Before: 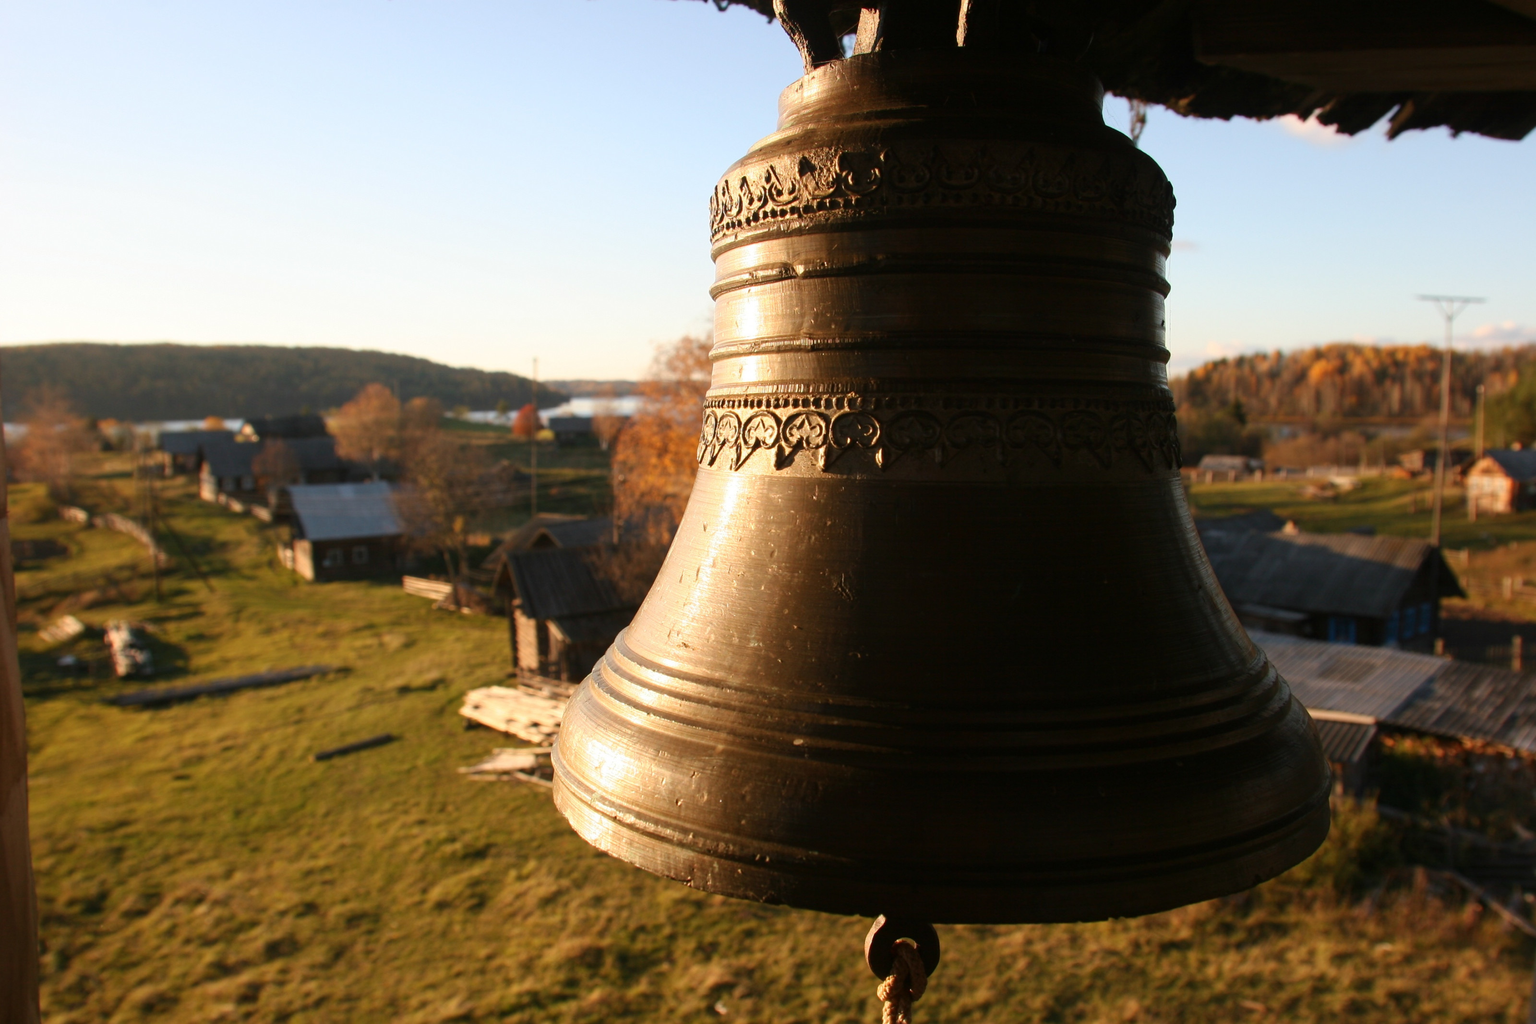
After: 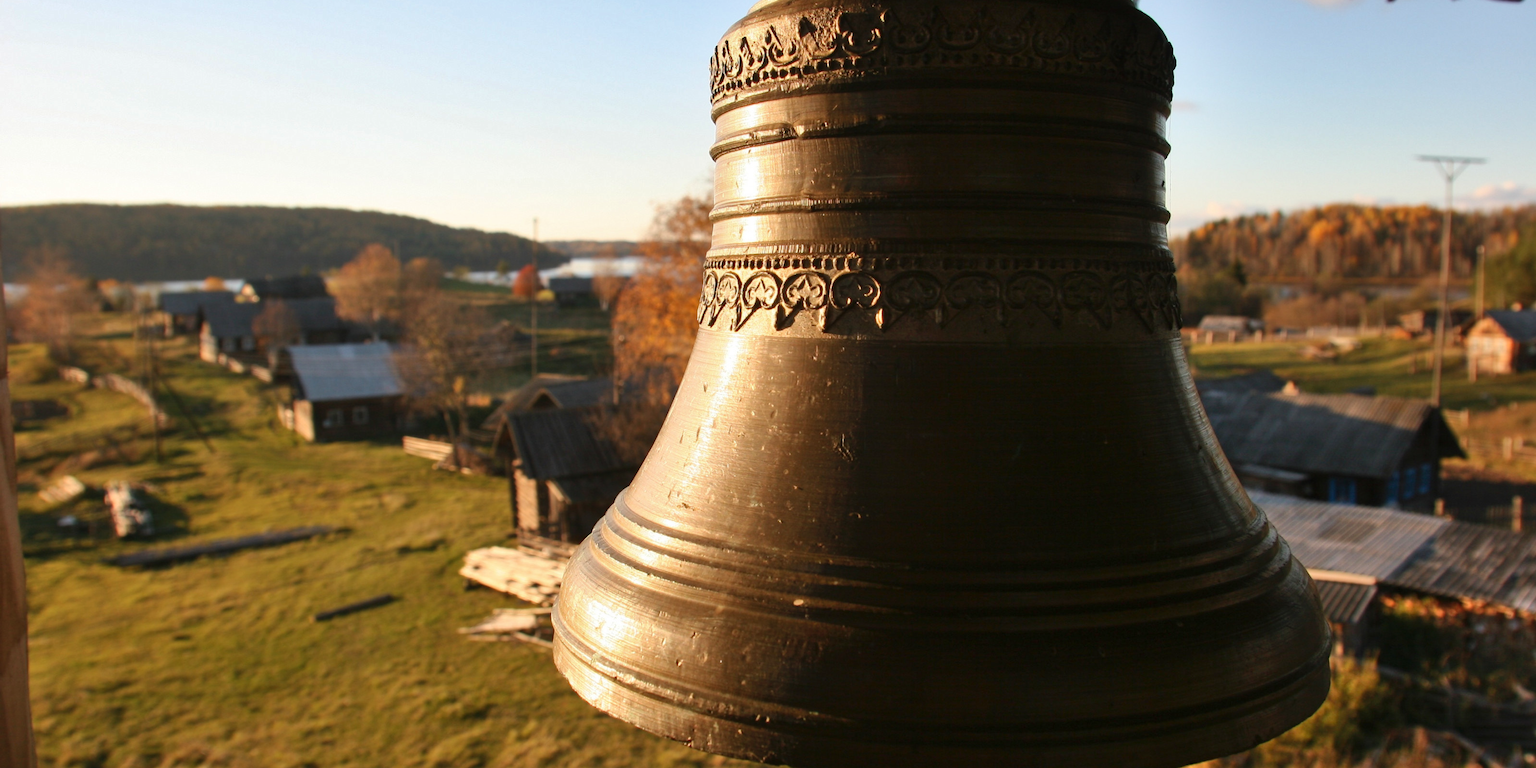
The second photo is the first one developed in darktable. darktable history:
crop: top 13.672%, bottom 11.237%
shadows and highlights: low approximation 0.01, soften with gaussian
